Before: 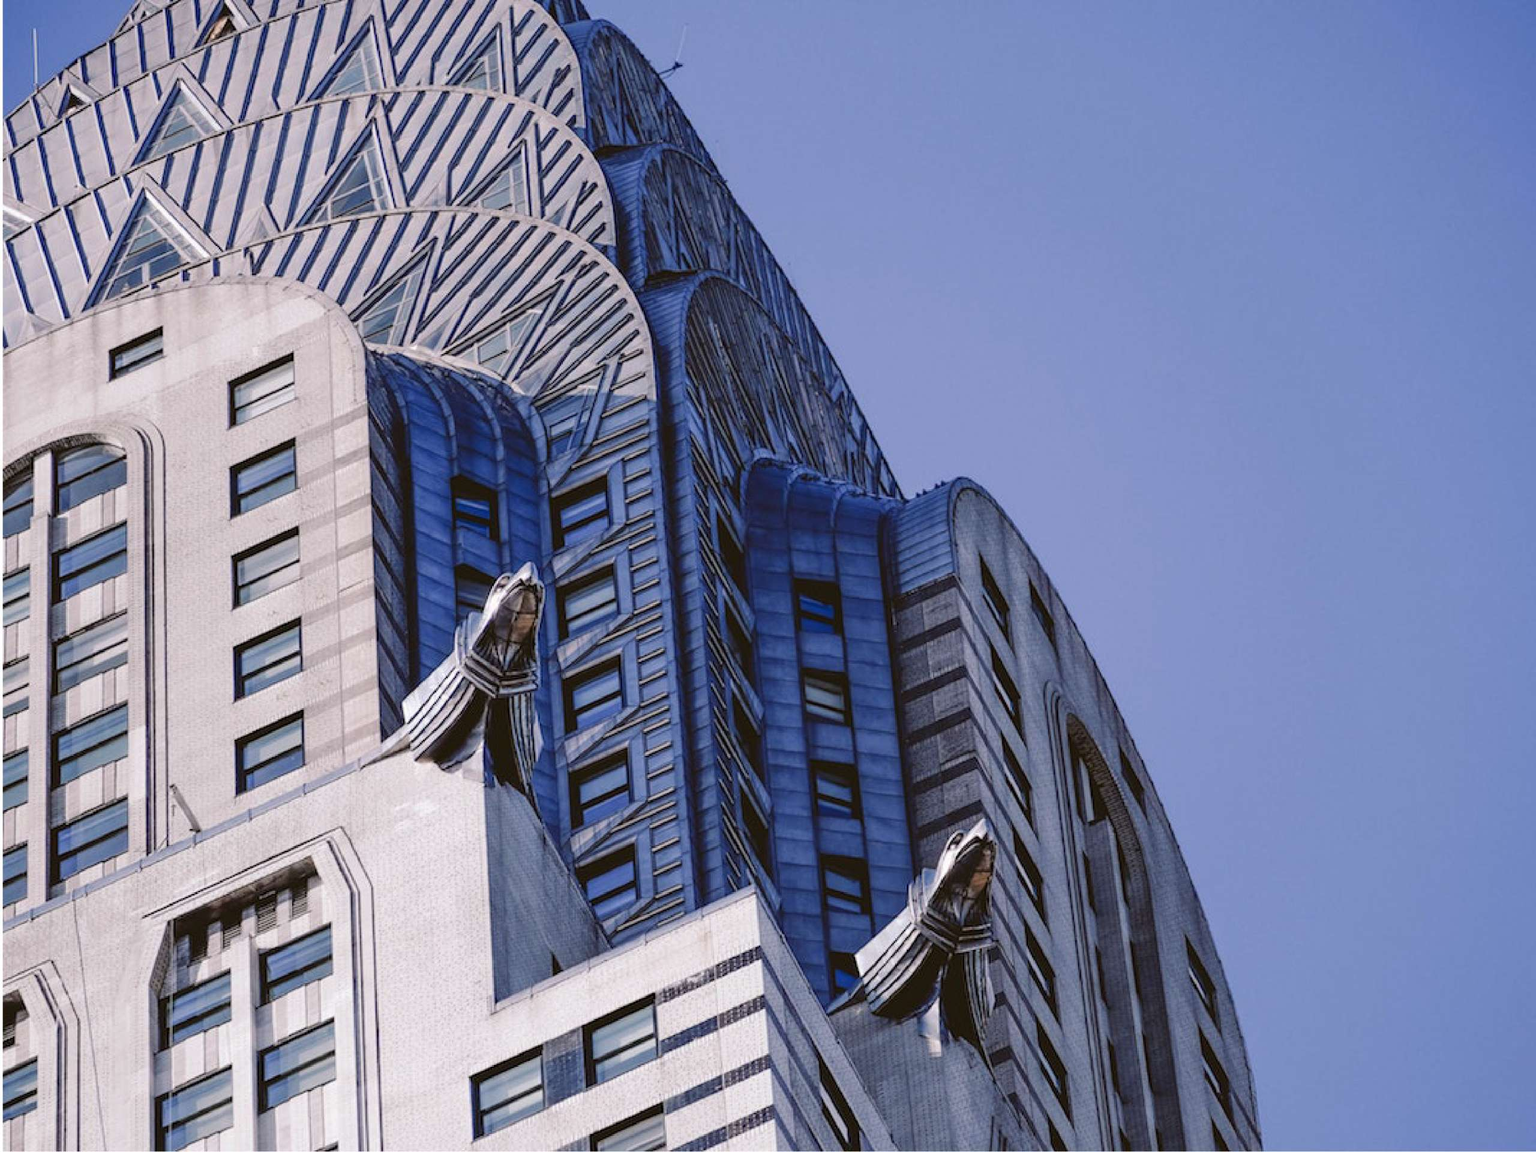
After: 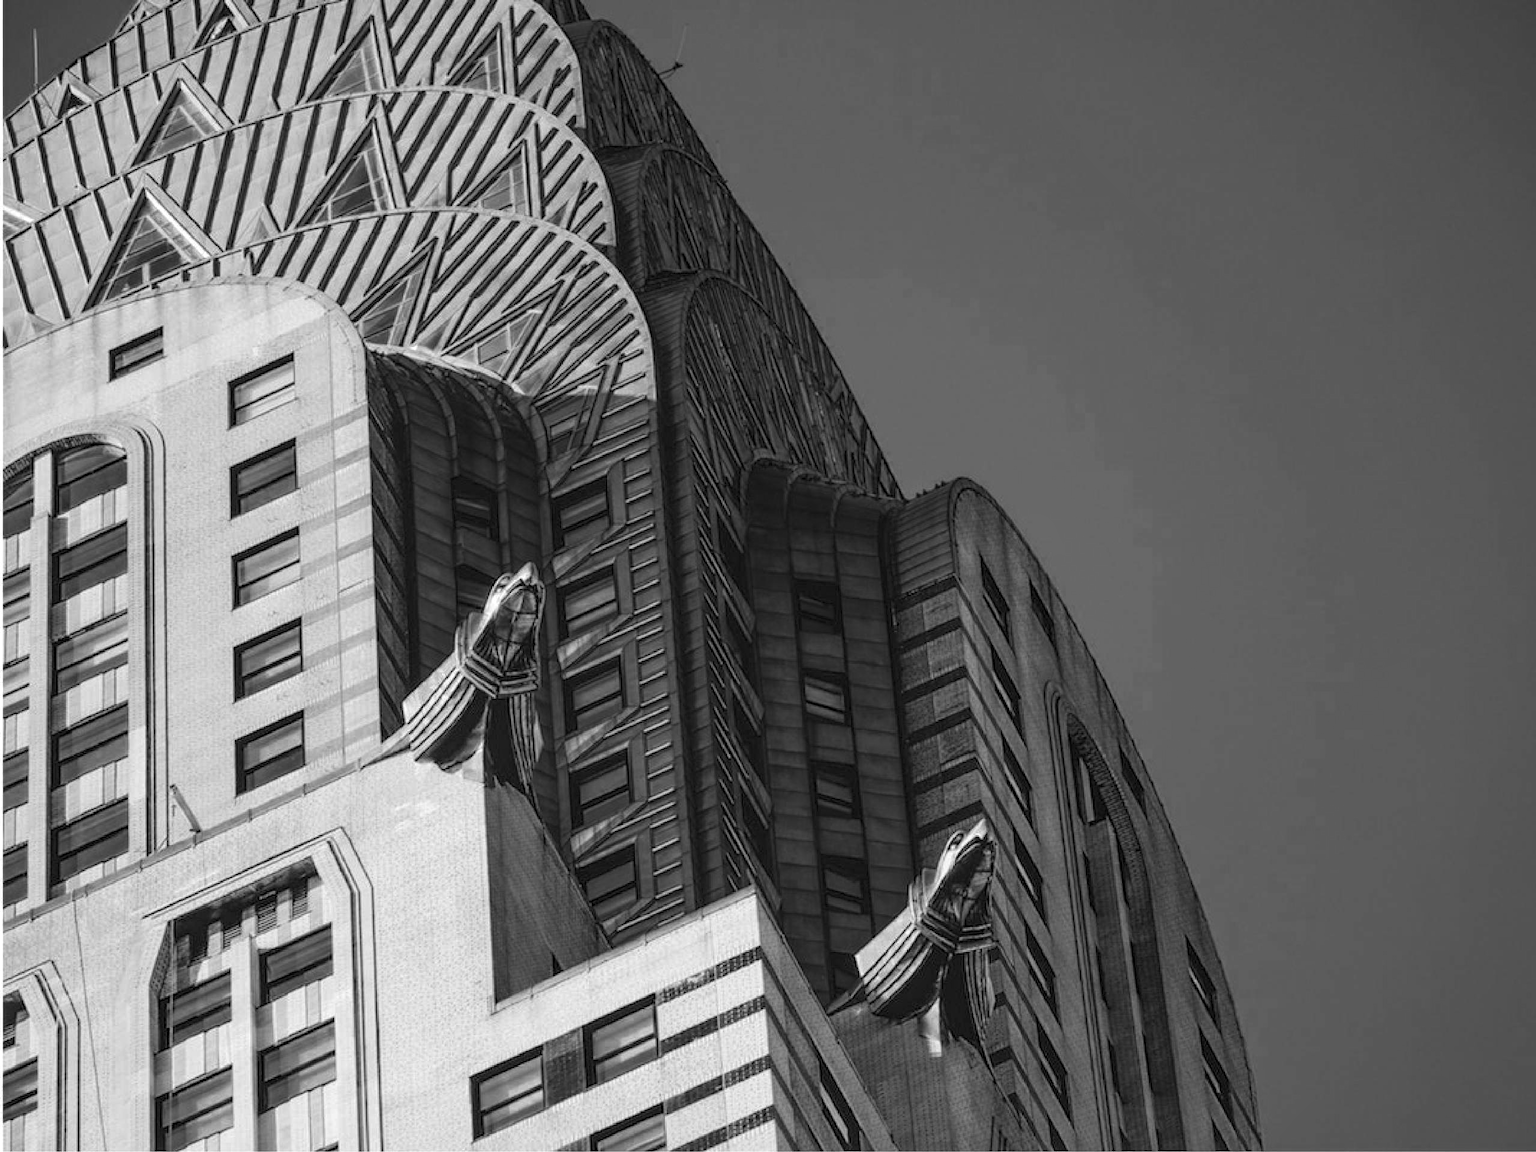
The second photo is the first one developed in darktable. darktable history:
color zones: curves: ch0 [(0, 0.554) (0.146, 0.662) (0.293, 0.86) (0.503, 0.774) (0.637, 0.106) (0.74, 0.072) (0.866, 0.488) (0.998, 0.569)]; ch1 [(0, 0) (0.143, 0) (0.286, 0) (0.429, 0) (0.571, 0) (0.714, 0) (0.857, 0)]
local contrast: on, module defaults
